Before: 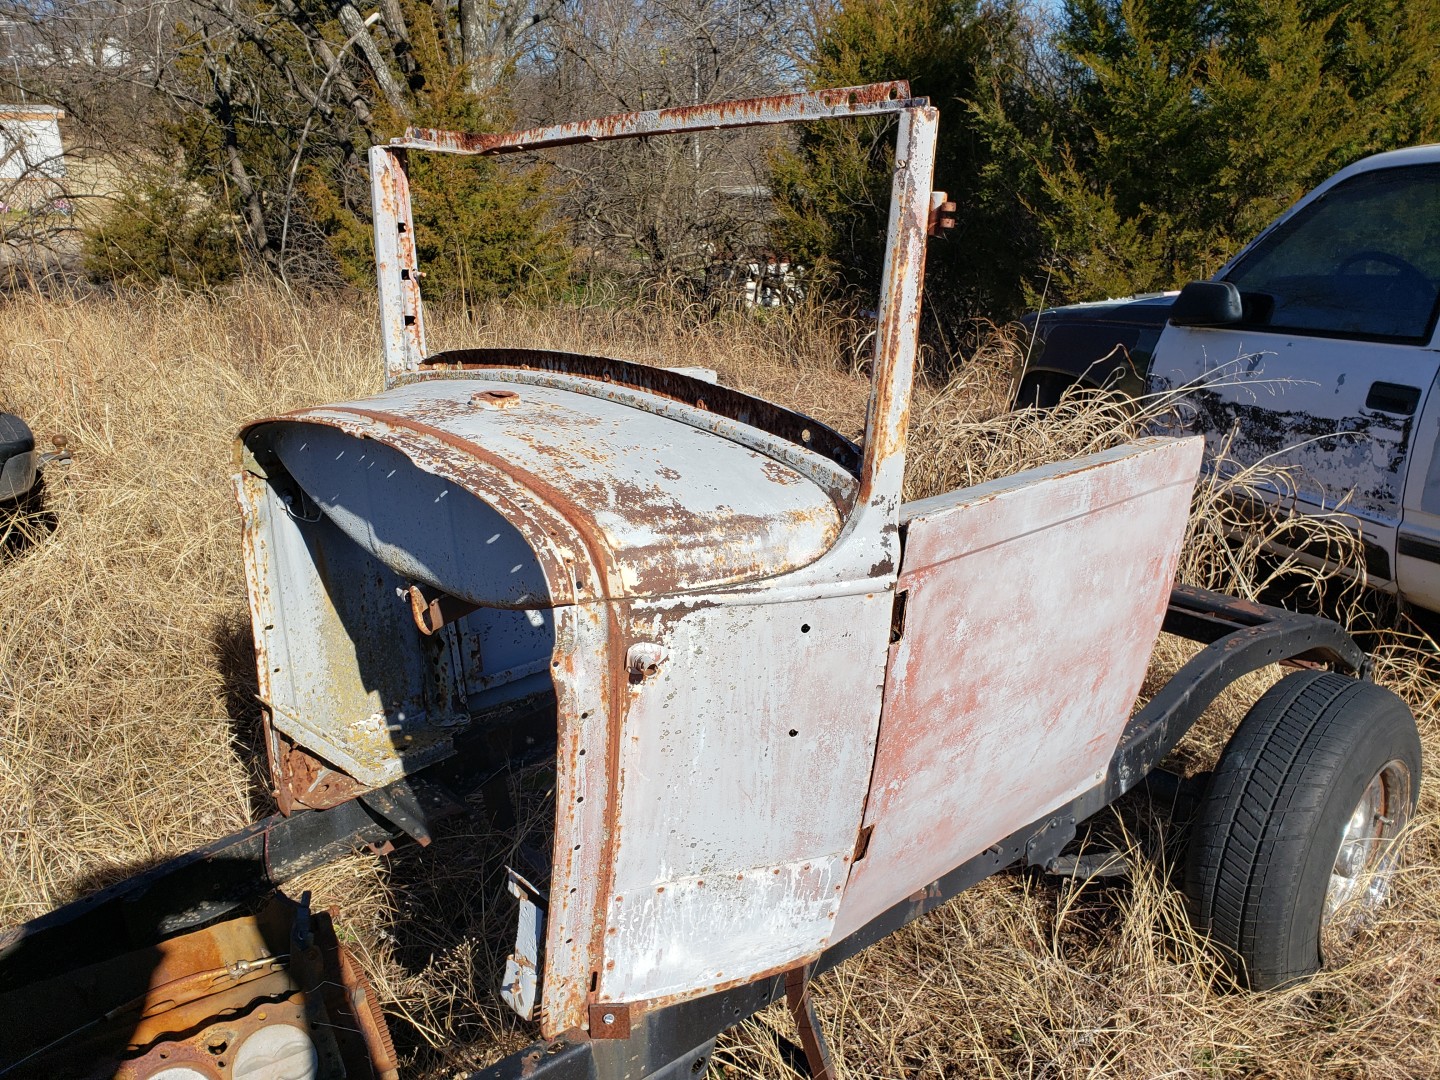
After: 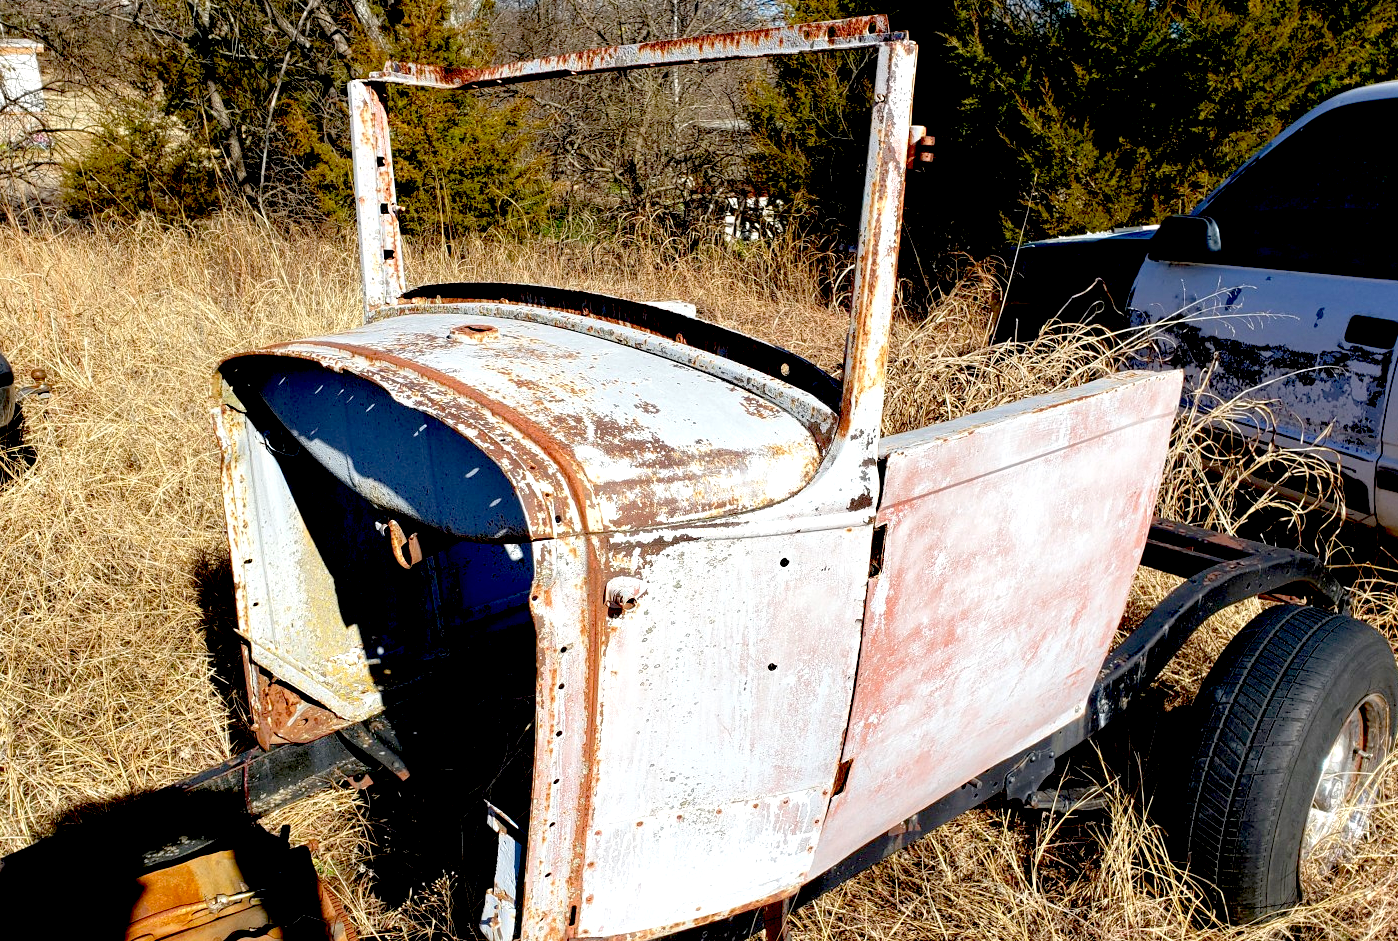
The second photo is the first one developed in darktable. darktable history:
exposure: black level correction 0.04, exposure 0.5 EV, compensate highlight preservation false
crop: left 1.507%, top 6.147%, right 1.379%, bottom 6.637%
